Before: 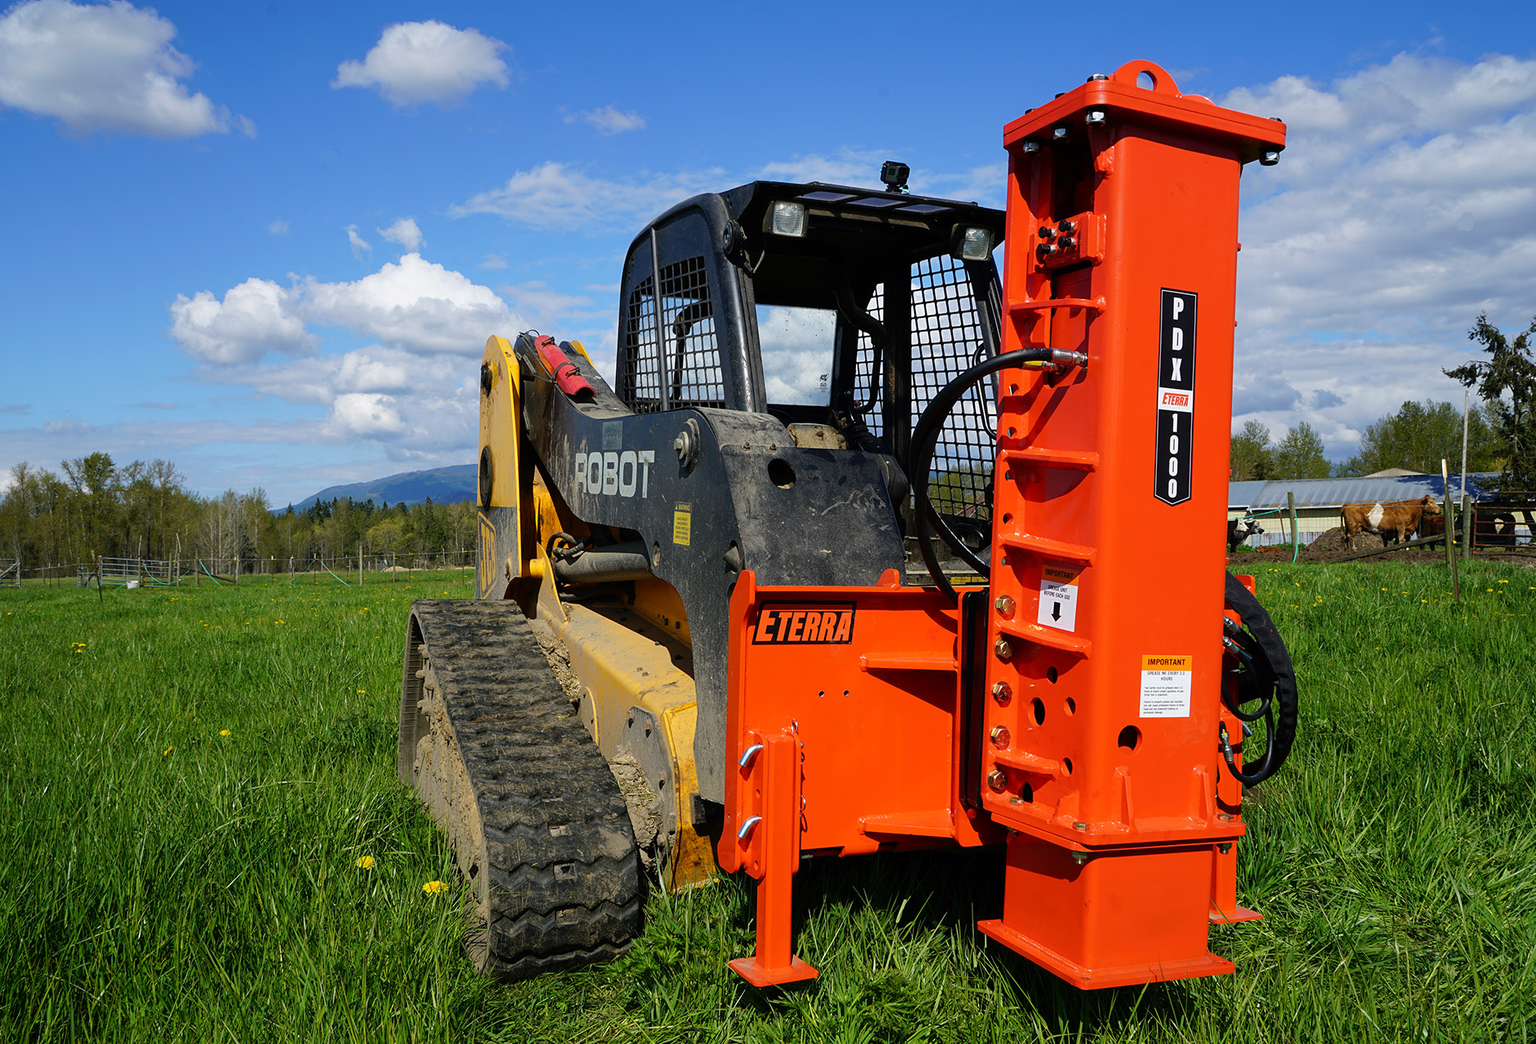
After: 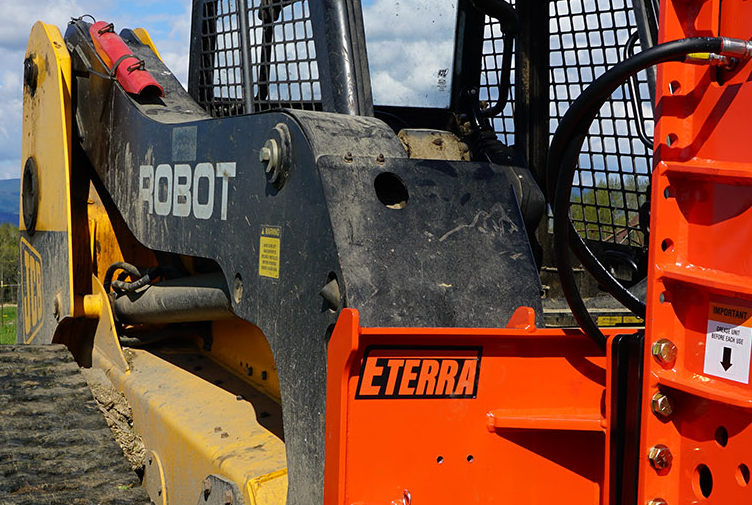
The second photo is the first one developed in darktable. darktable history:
crop: left 30.041%, top 30.433%, right 29.853%, bottom 29.897%
